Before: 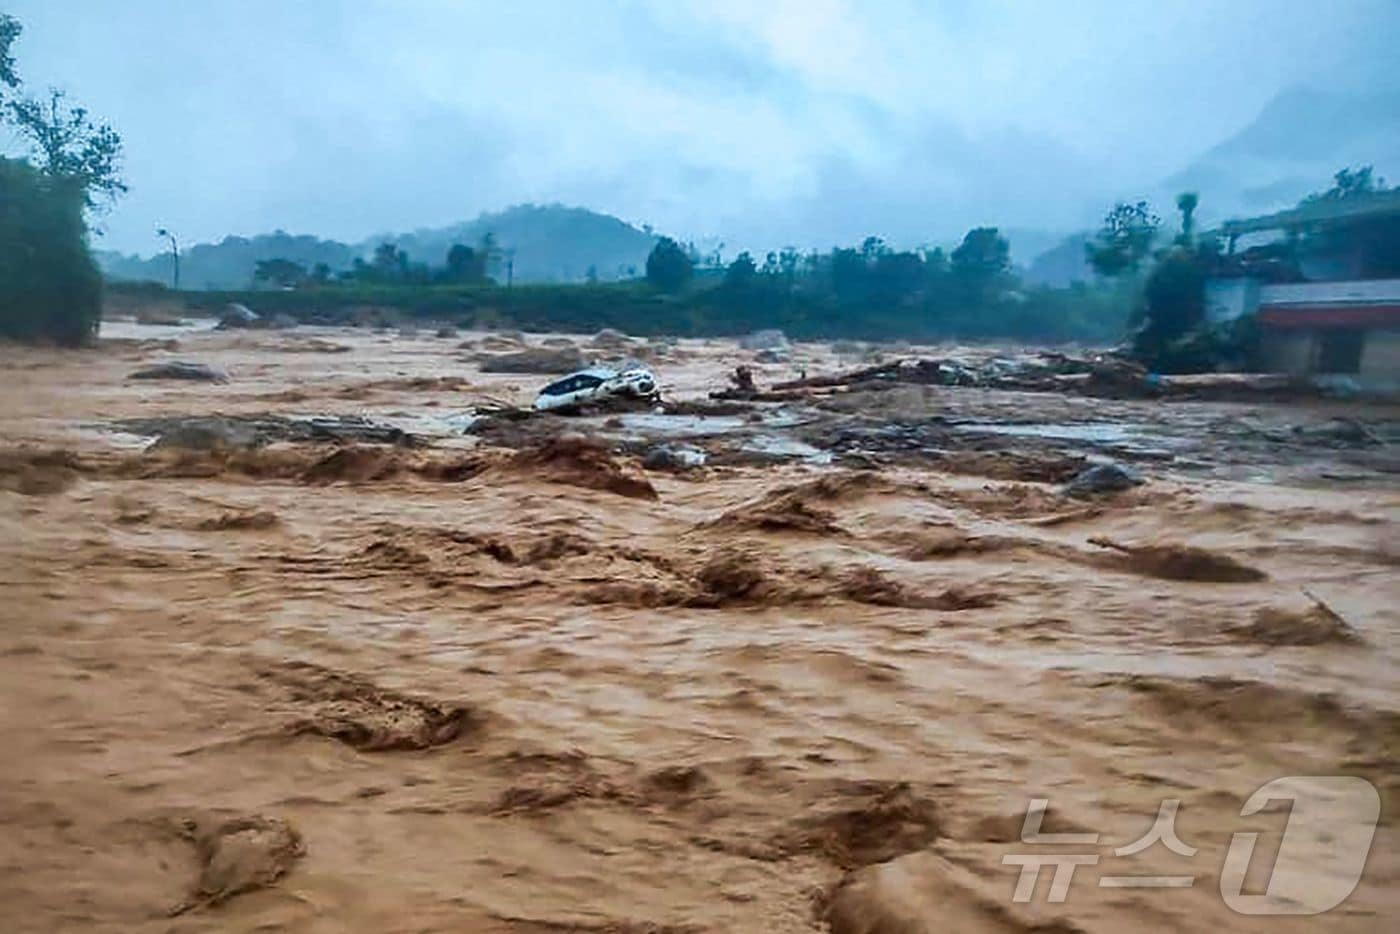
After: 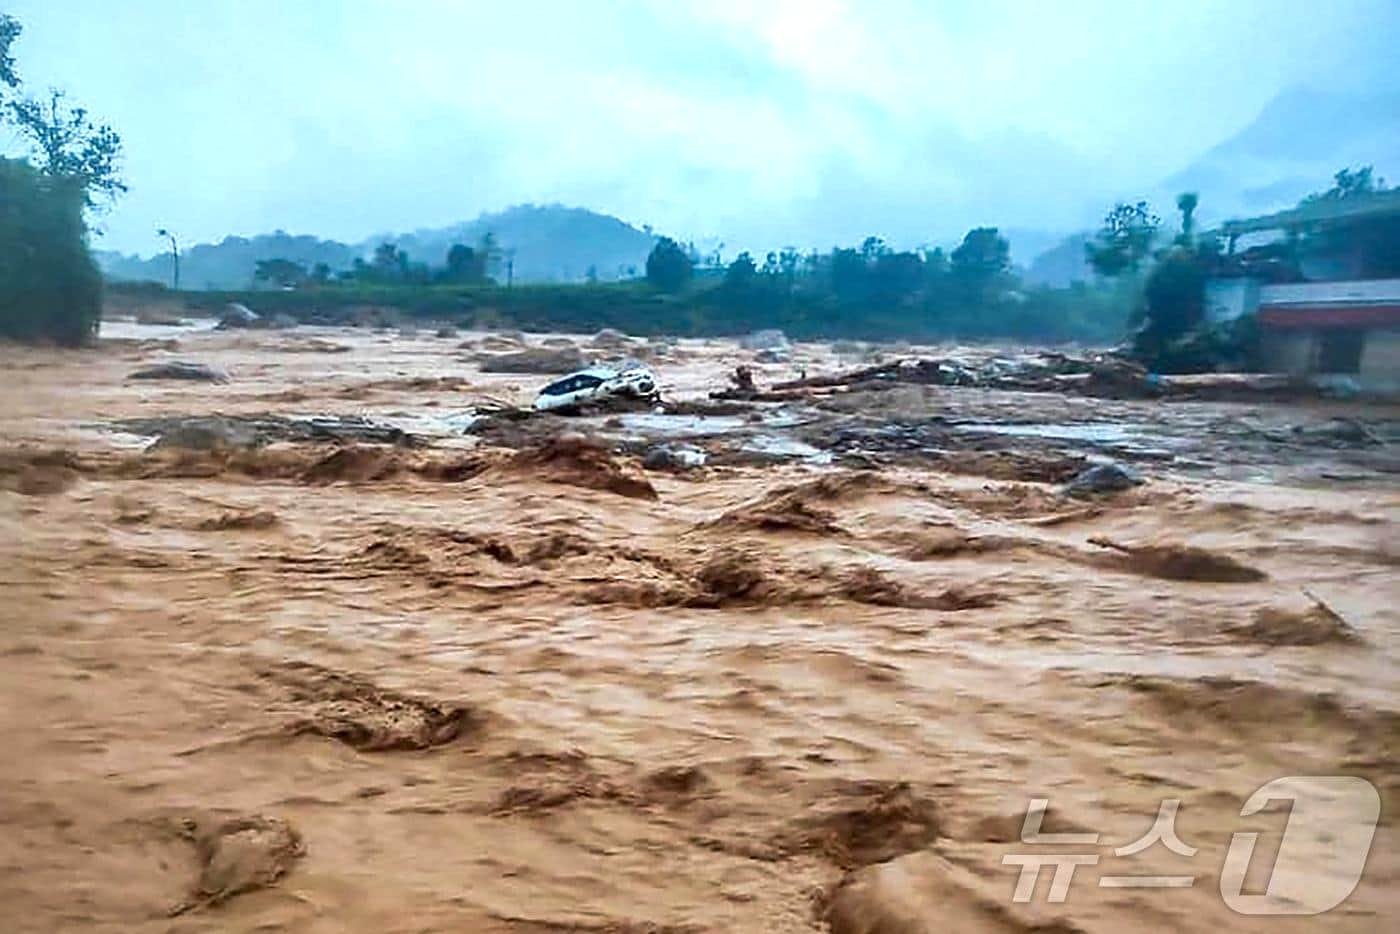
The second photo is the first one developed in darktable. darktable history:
exposure: black level correction 0.001, exposure 0.5 EV, compensate exposure bias true, compensate highlight preservation false
sharpen: amount 0.2
